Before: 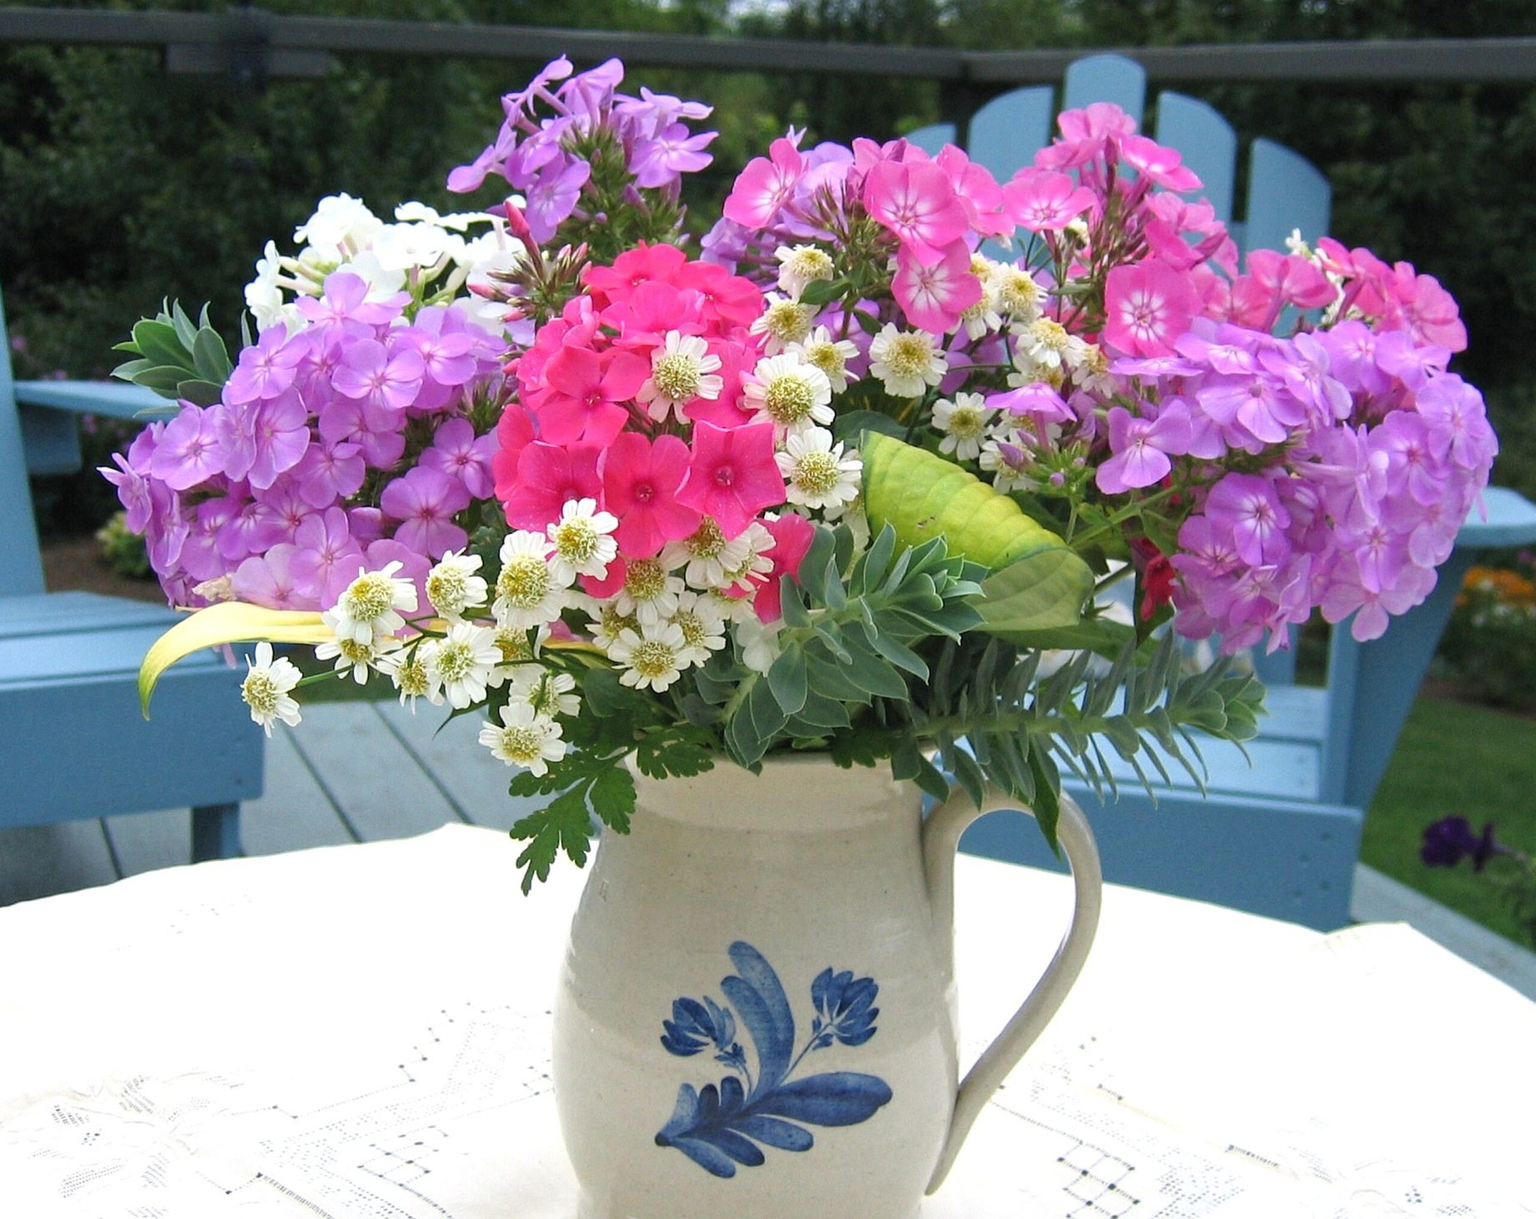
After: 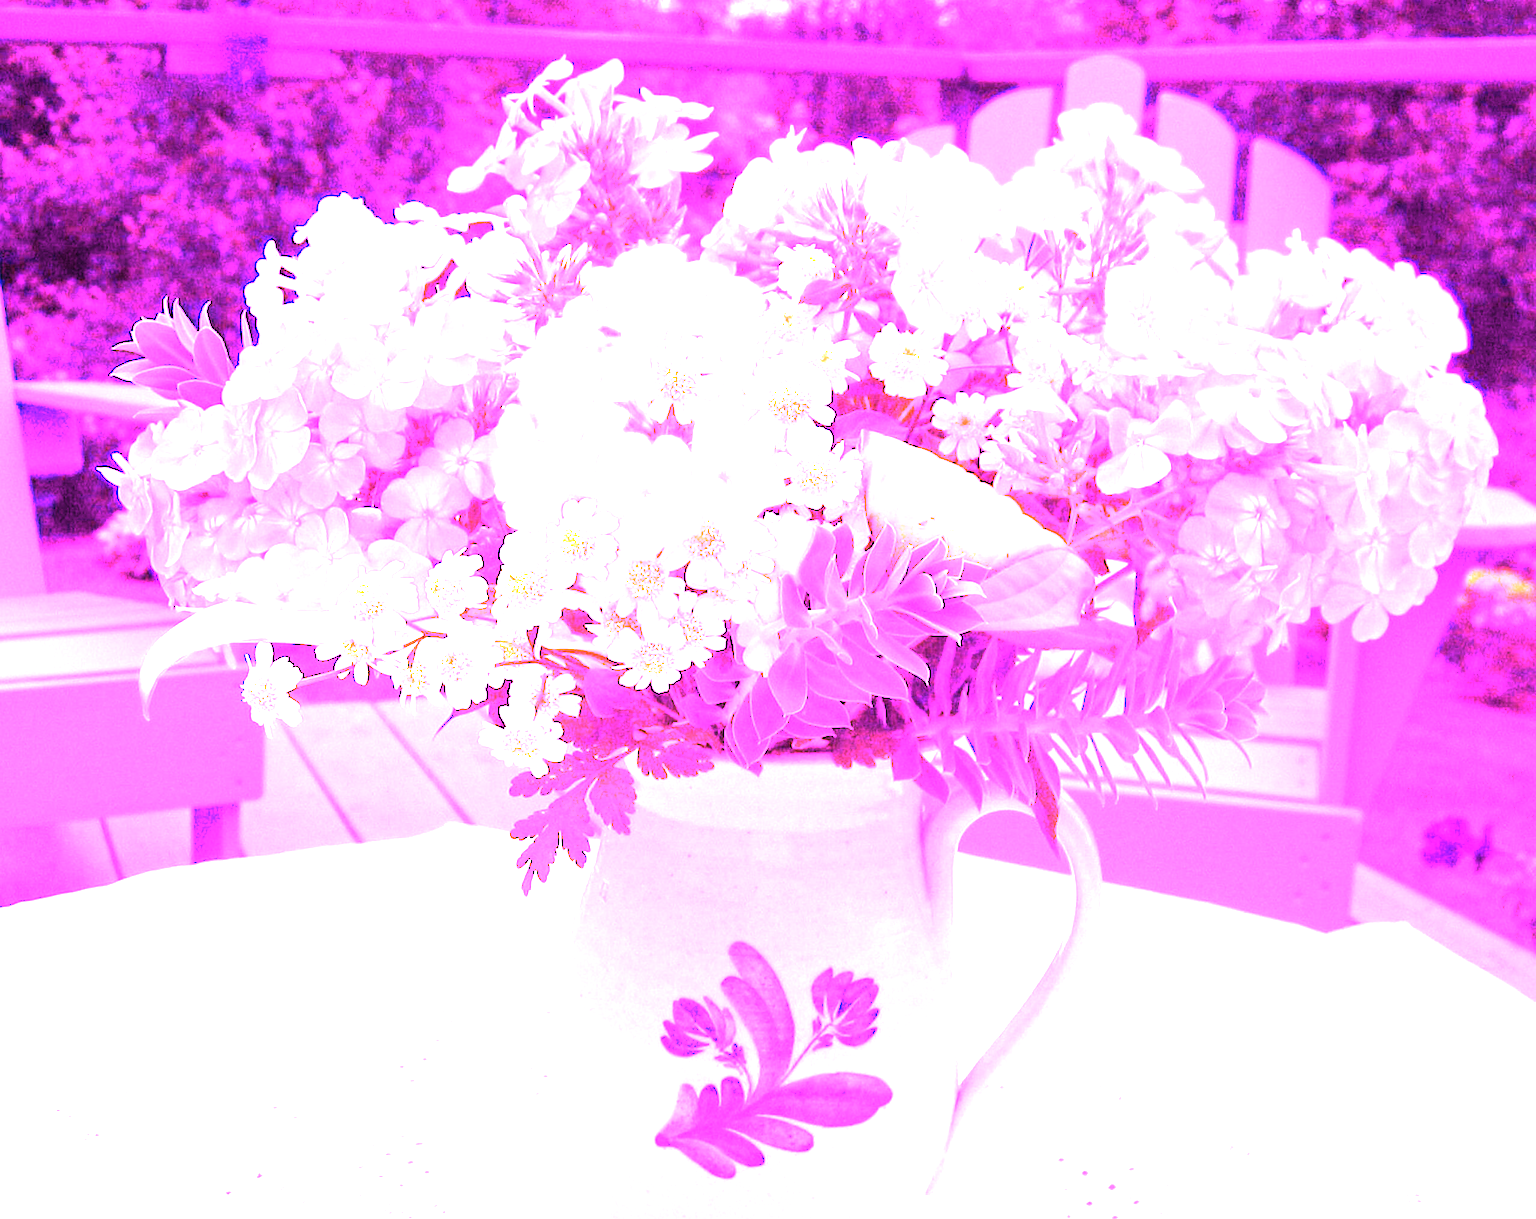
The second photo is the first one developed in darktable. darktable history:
color zones: curves: ch1 [(0, 0.469) (0.001, 0.469) (0.12, 0.446) (0.248, 0.469) (0.5, 0.5) (0.748, 0.5) (0.999, 0.469) (1, 0.469)]
white balance: red 8, blue 8
